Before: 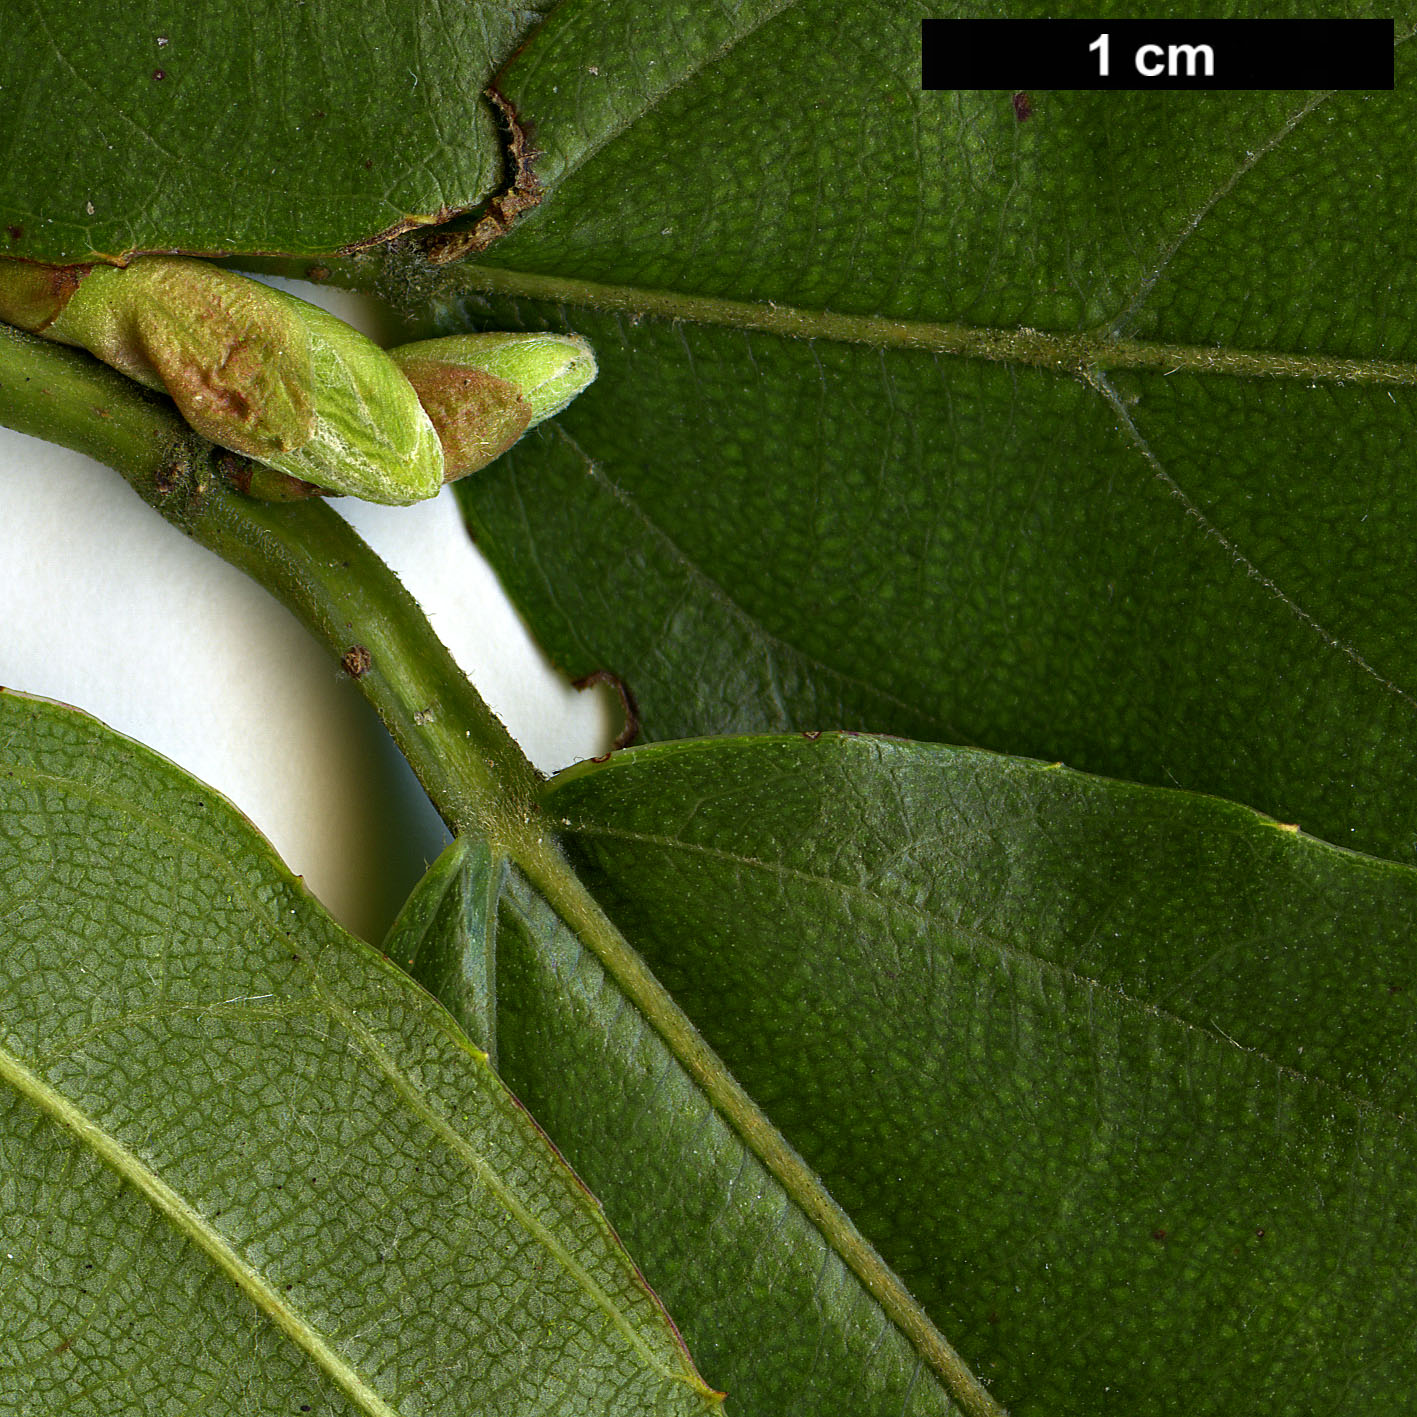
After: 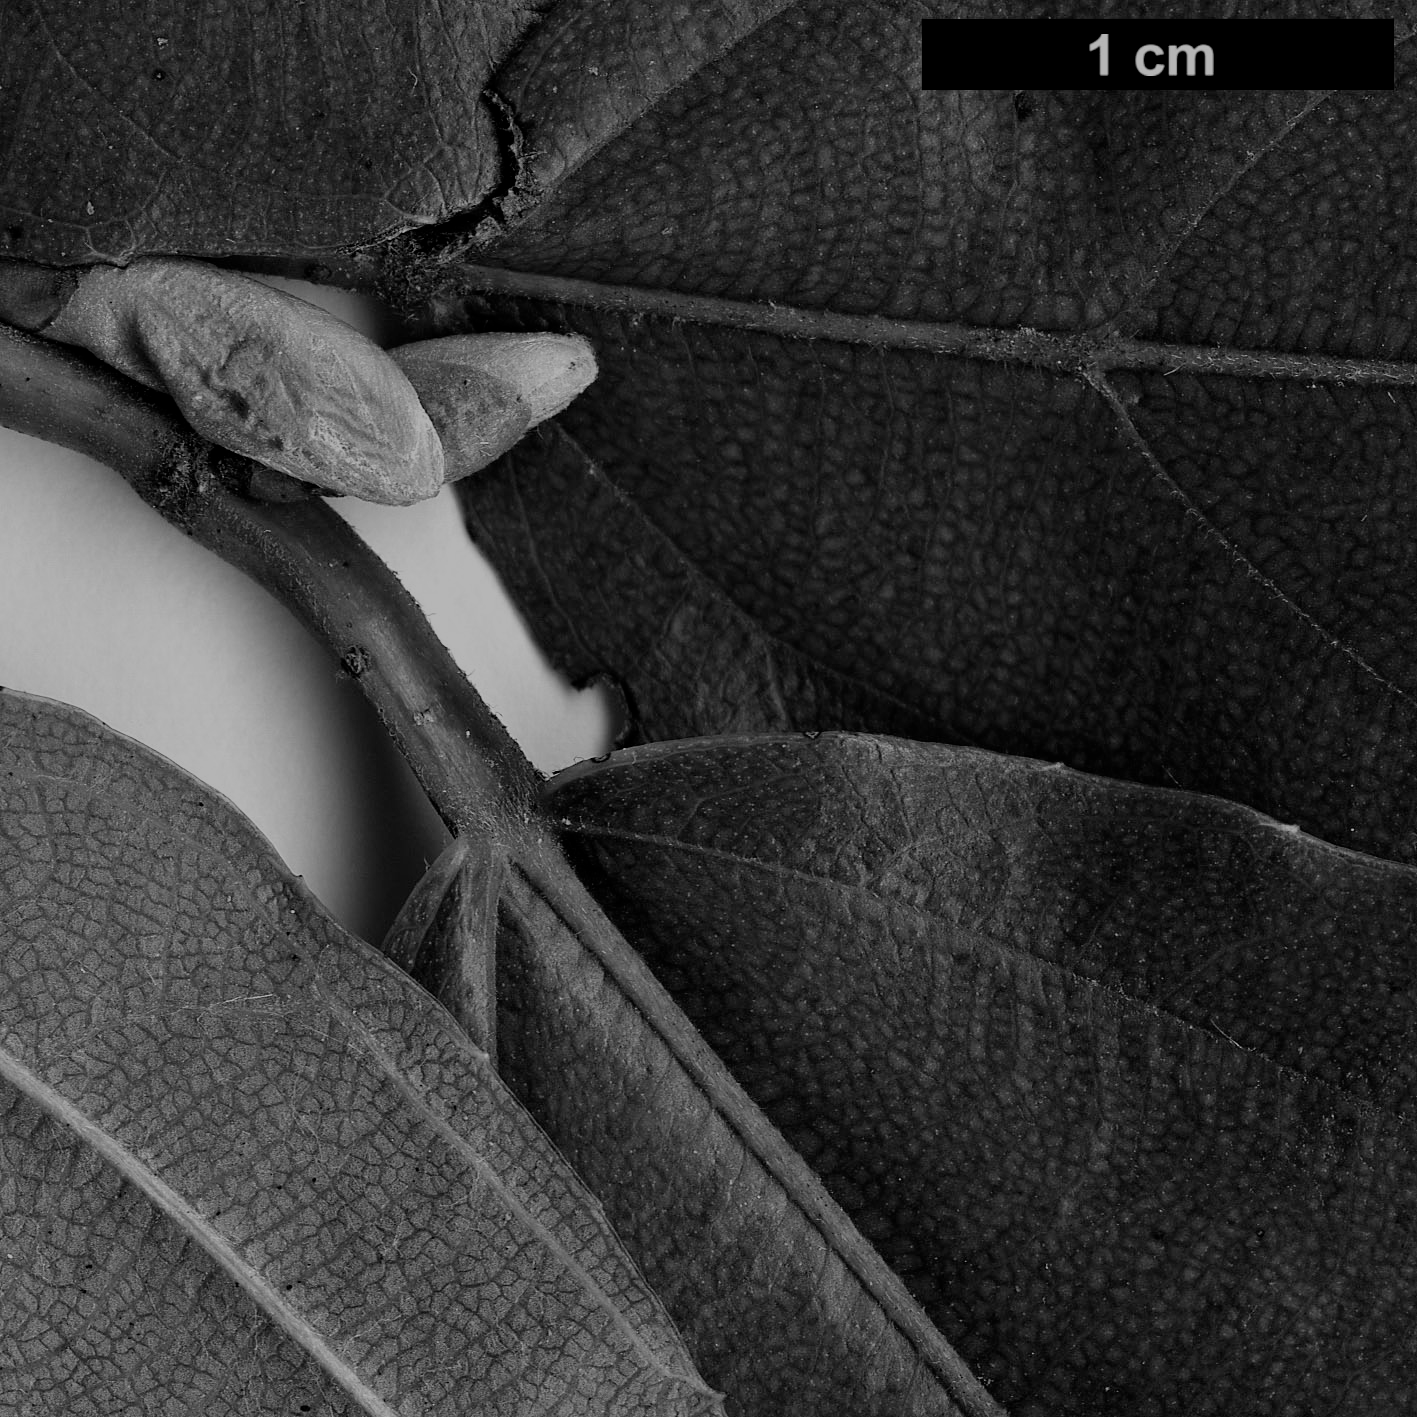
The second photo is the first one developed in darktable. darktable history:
monochrome: on, module defaults
filmic rgb: middle gray luminance 30%, black relative exposure -9 EV, white relative exposure 7 EV, threshold 6 EV, target black luminance 0%, hardness 2.94, latitude 2.04%, contrast 0.963, highlights saturation mix 5%, shadows ↔ highlights balance 12.16%, add noise in highlights 0, preserve chrominance no, color science v3 (2019), use custom middle-gray values true, iterations of high-quality reconstruction 0, contrast in highlights soft, enable highlight reconstruction true
